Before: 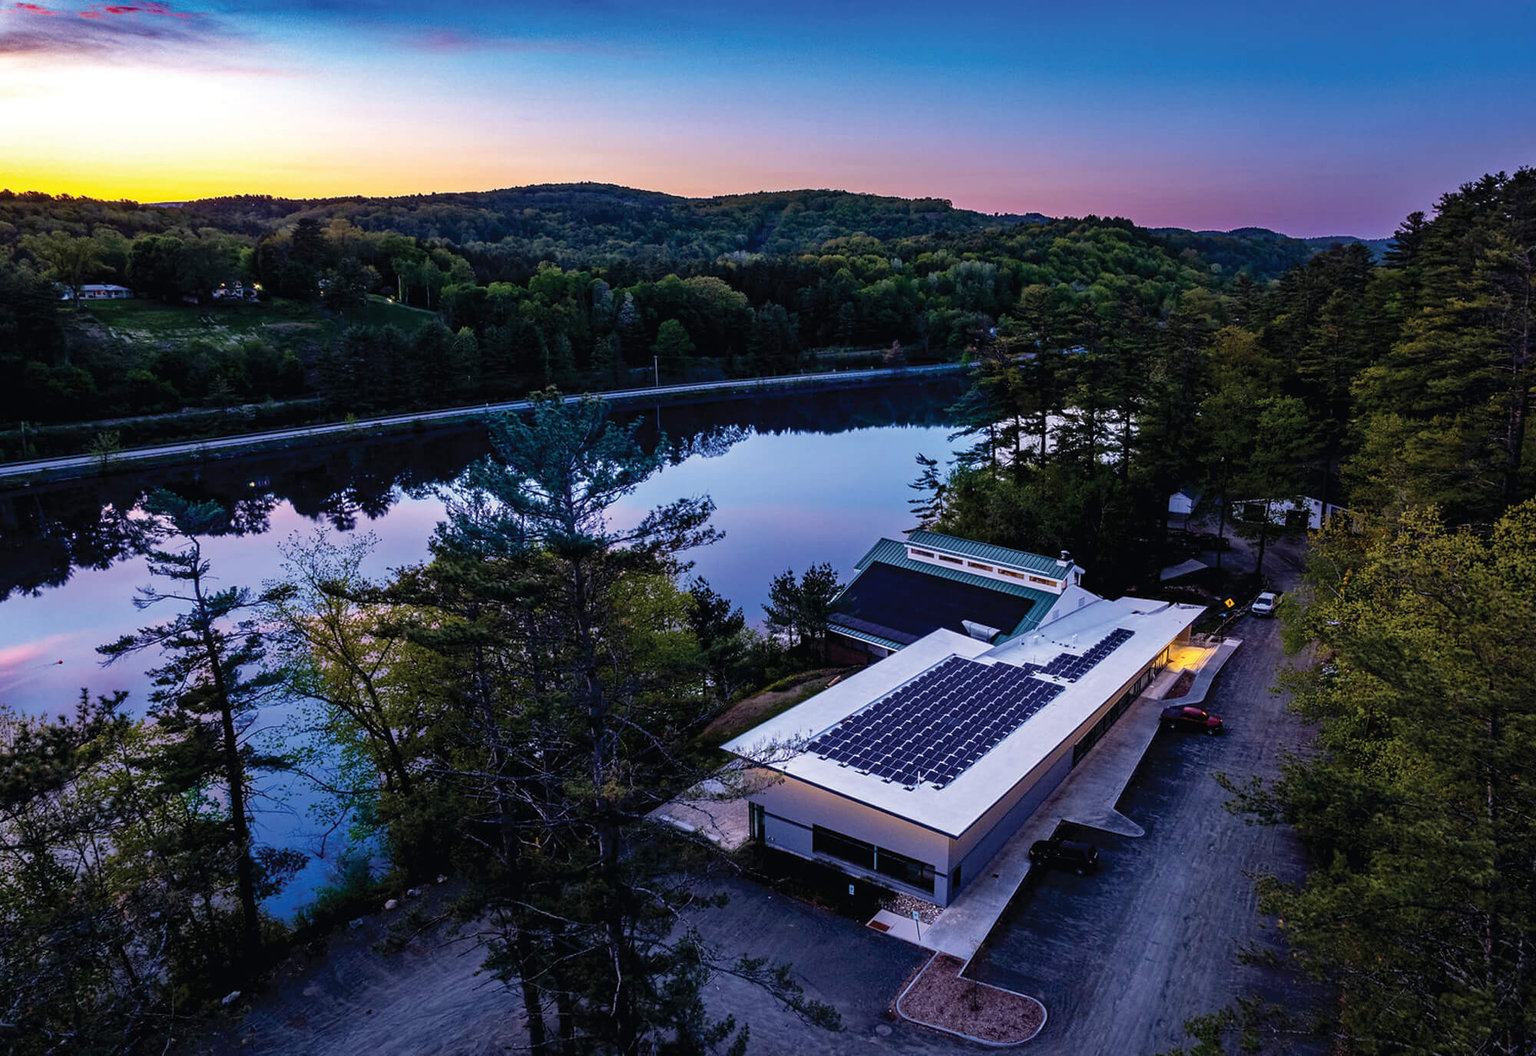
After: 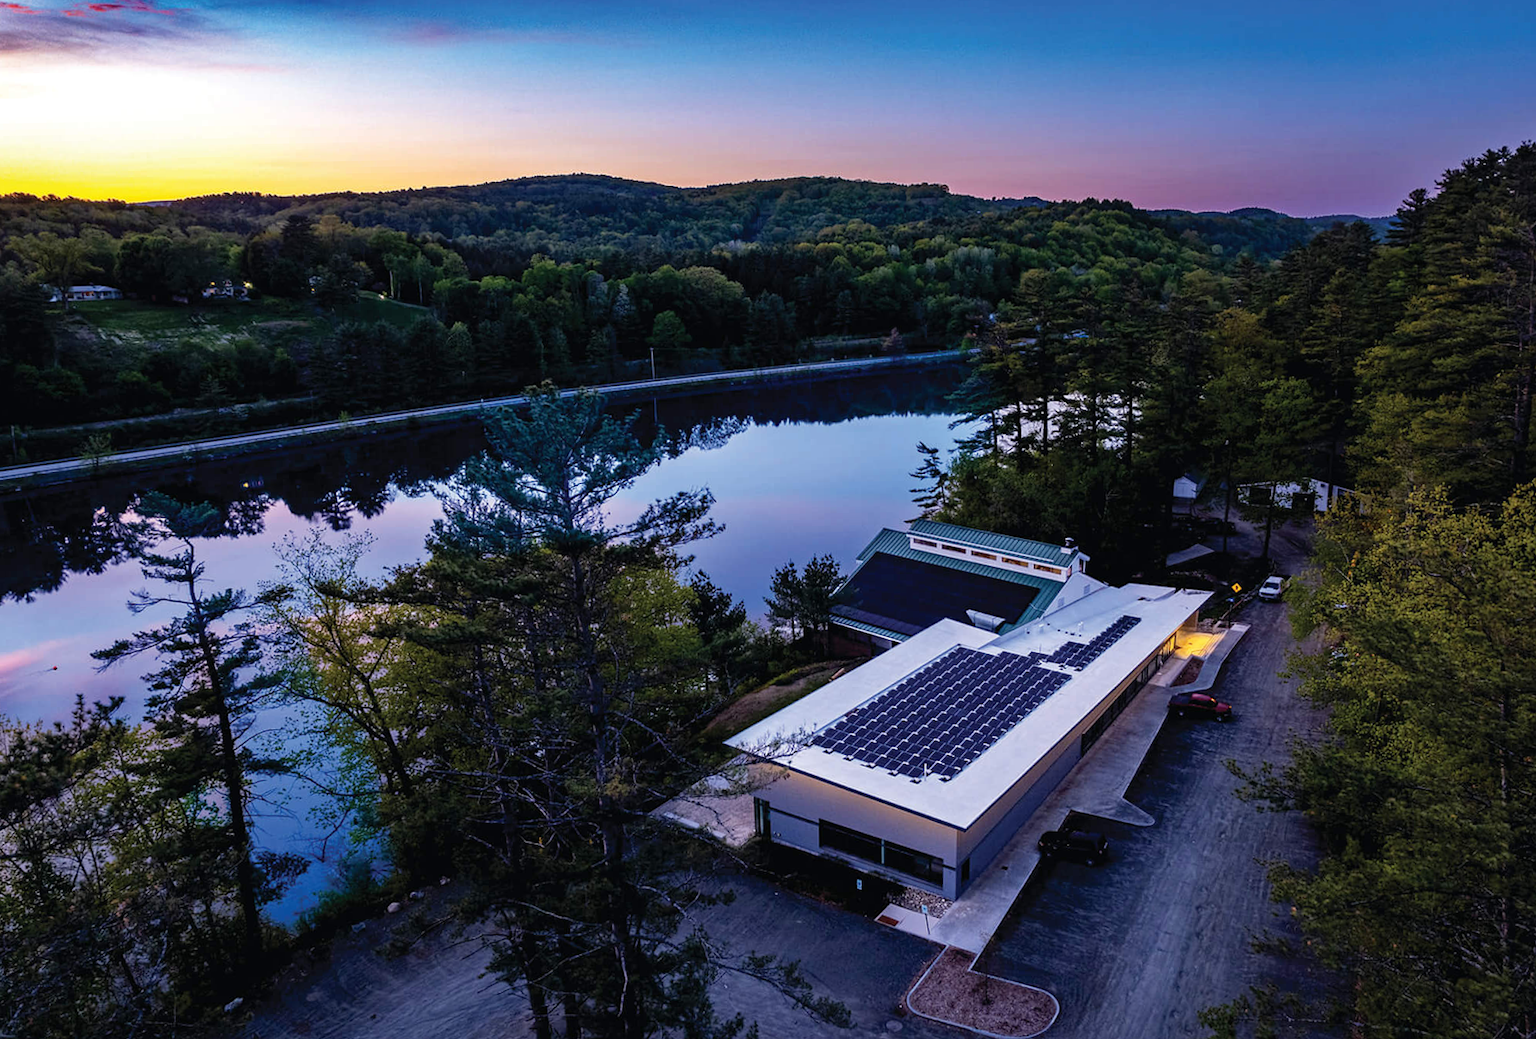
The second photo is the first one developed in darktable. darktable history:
rotate and perspective: rotation -1°, crop left 0.011, crop right 0.989, crop top 0.025, crop bottom 0.975
color contrast: green-magenta contrast 0.96
